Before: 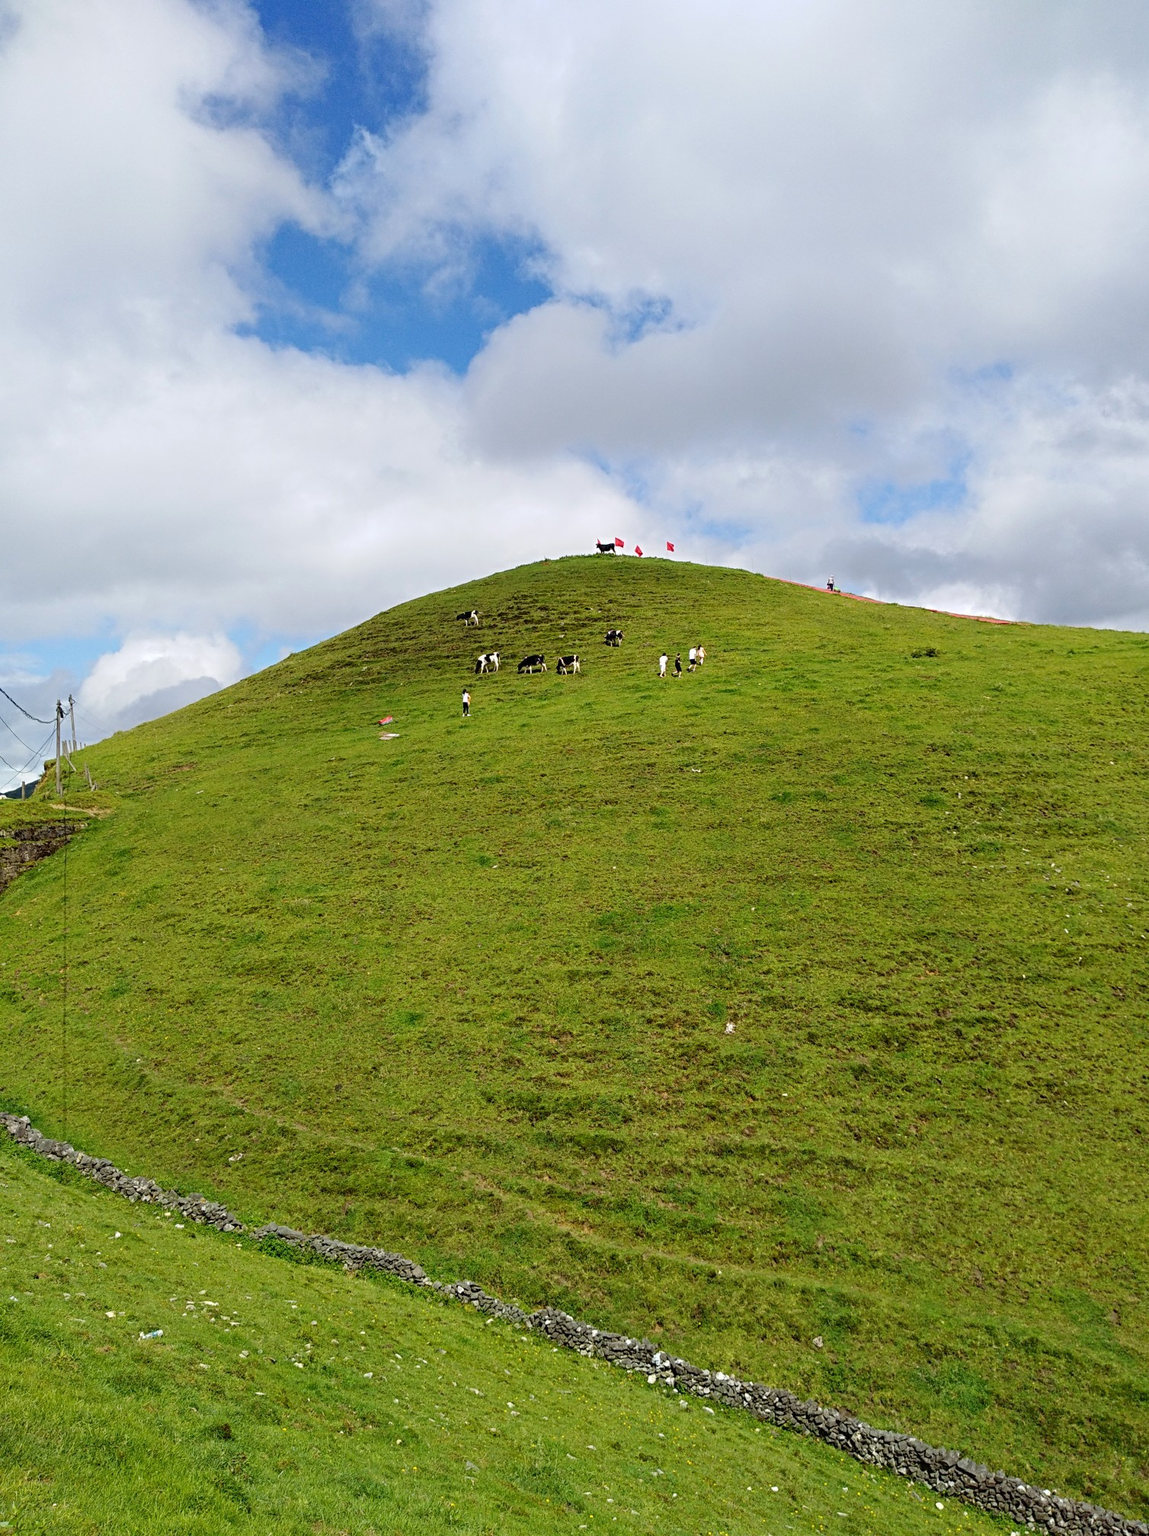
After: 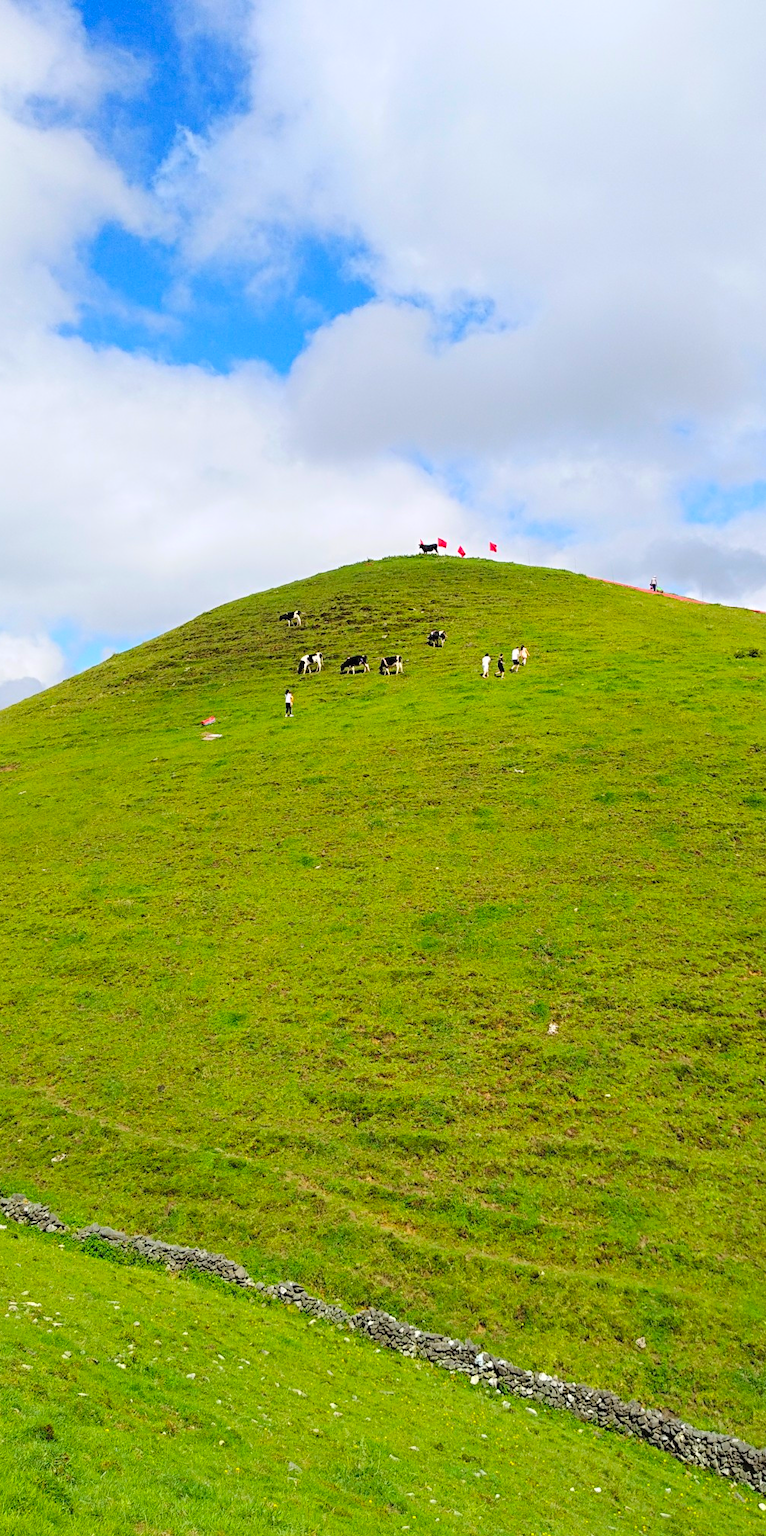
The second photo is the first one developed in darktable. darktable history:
crop and rotate: left 15.546%, right 17.787%
contrast brightness saturation: contrast 0.07, brightness 0.18, saturation 0.4
